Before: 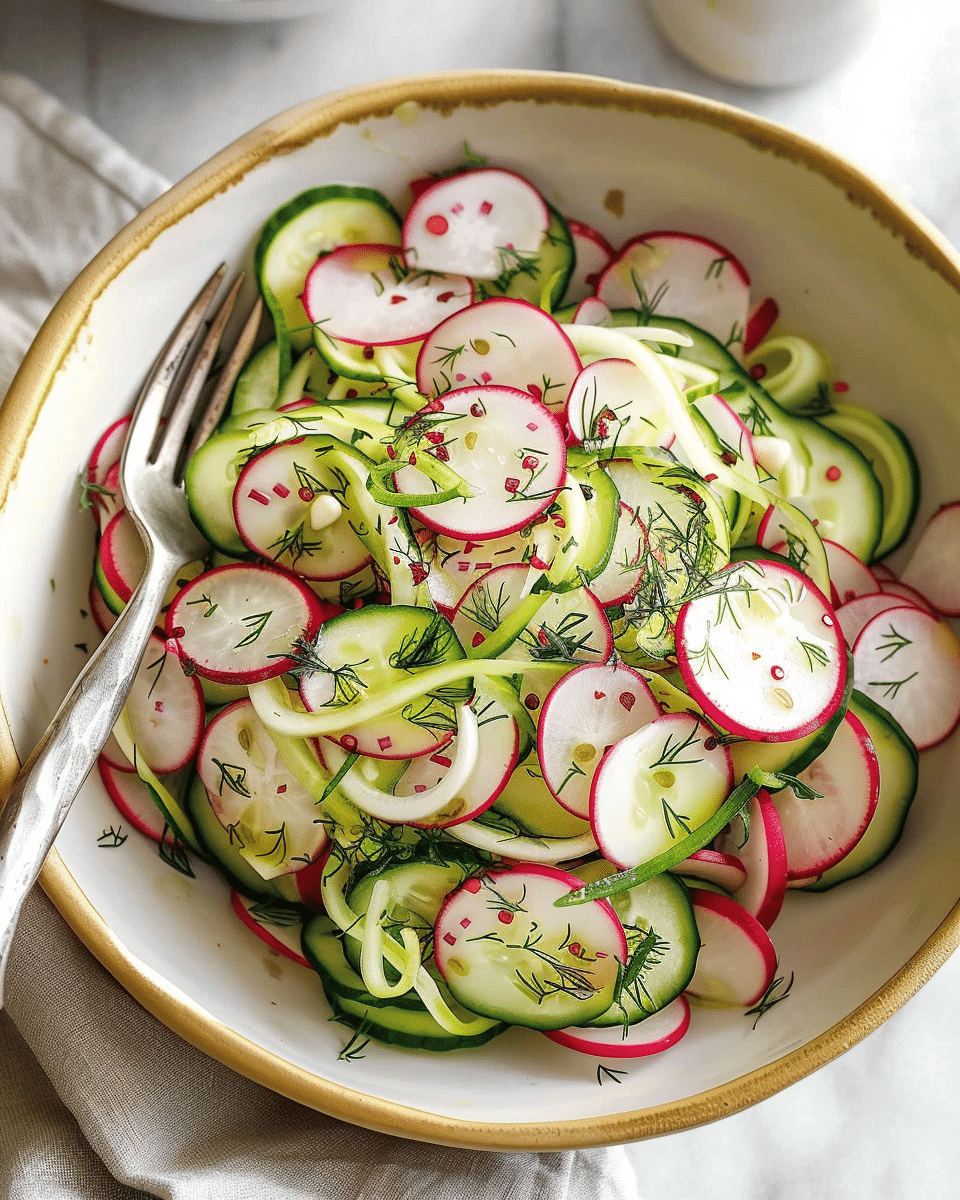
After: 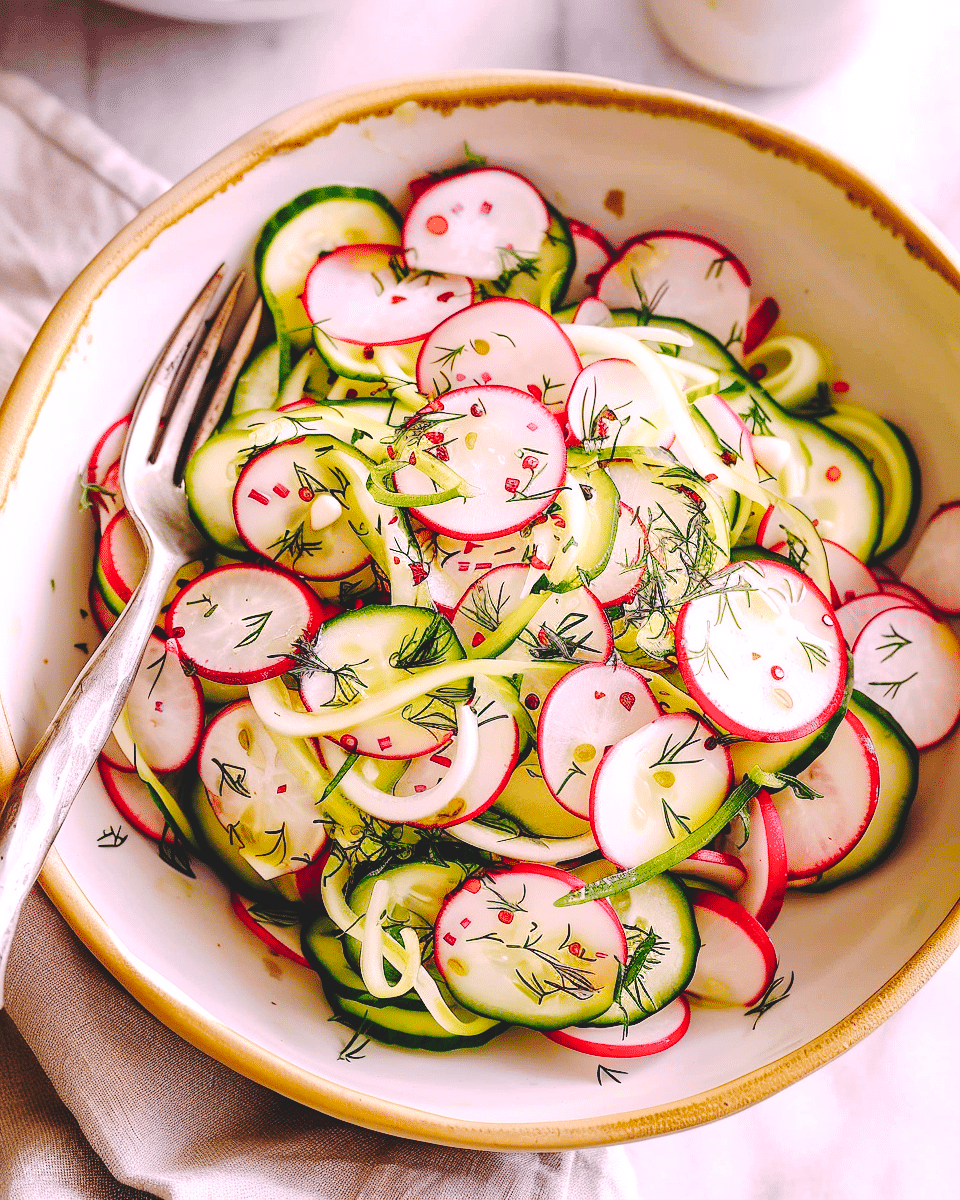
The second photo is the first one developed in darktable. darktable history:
local contrast: mode bilateral grid, contrast 10, coarseness 25, detail 115%, midtone range 0.2
tone curve: curves: ch0 [(0, 0) (0.003, 0.117) (0.011, 0.115) (0.025, 0.116) (0.044, 0.116) (0.069, 0.112) (0.1, 0.113) (0.136, 0.127) (0.177, 0.148) (0.224, 0.191) (0.277, 0.249) (0.335, 0.363) (0.399, 0.479) (0.468, 0.589) (0.543, 0.664) (0.623, 0.733) (0.709, 0.799) (0.801, 0.852) (0.898, 0.914) (1, 1)], preserve colors none
tone equalizer: on, module defaults
white balance: red 1.188, blue 1.11
